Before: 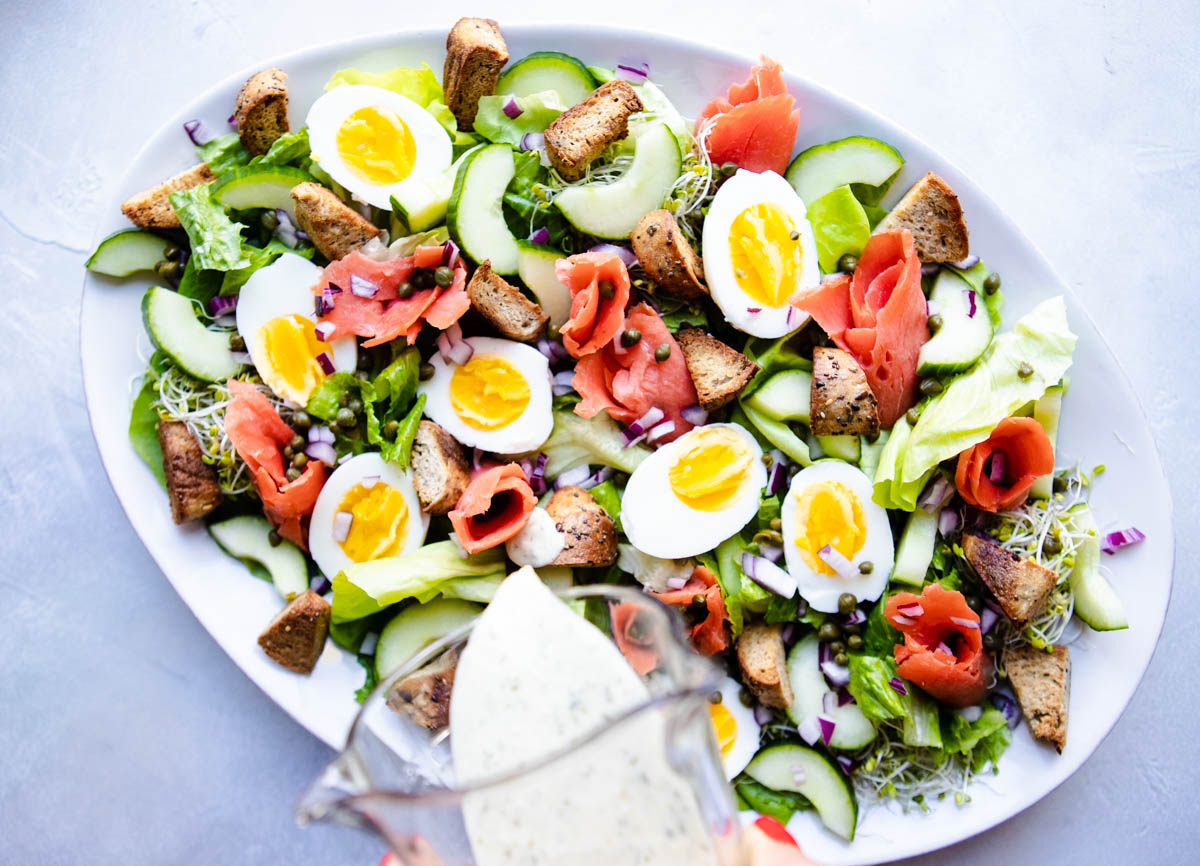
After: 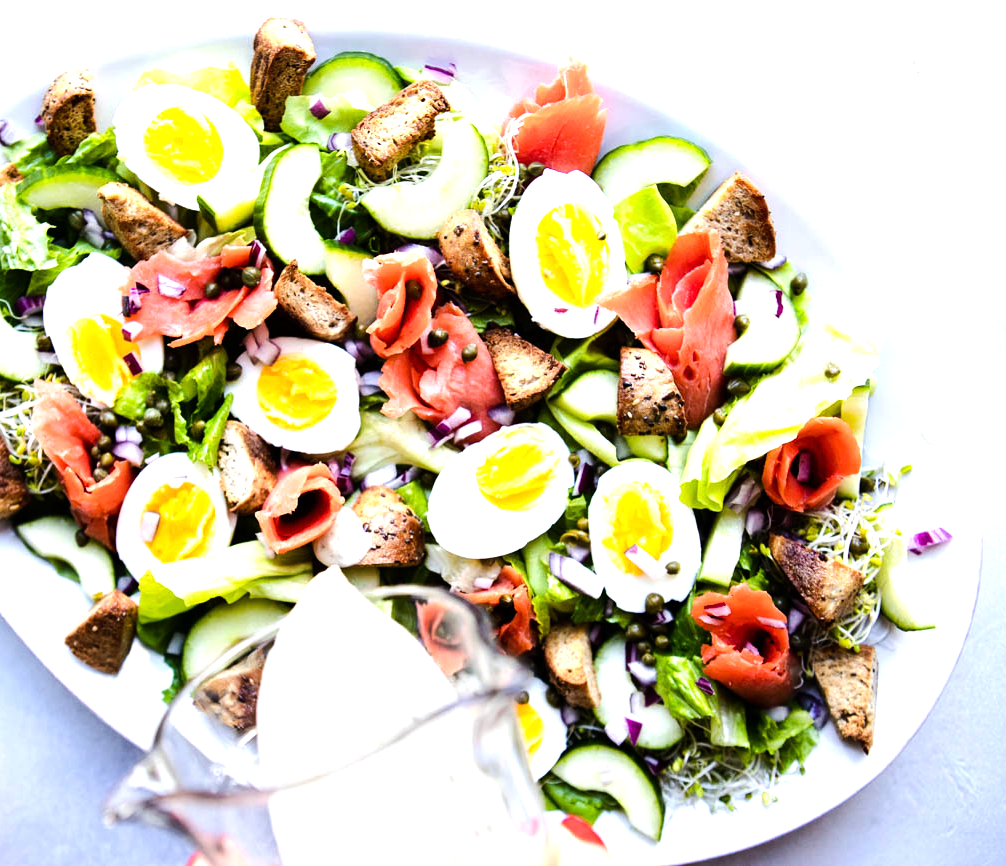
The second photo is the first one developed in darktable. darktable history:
crop: left 16.145%
tone equalizer: -8 EV -0.75 EV, -7 EV -0.7 EV, -6 EV -0.6 EV, -5 EV -0.4 EV, -3 EV 0.4 EV, -2 EV 0.6 EV, -1 EV 0.7 EV, +0 EV 0.75 EV, edges refinement/feathering 500, mask exposure compensation -1.57 EV, preserve details no
